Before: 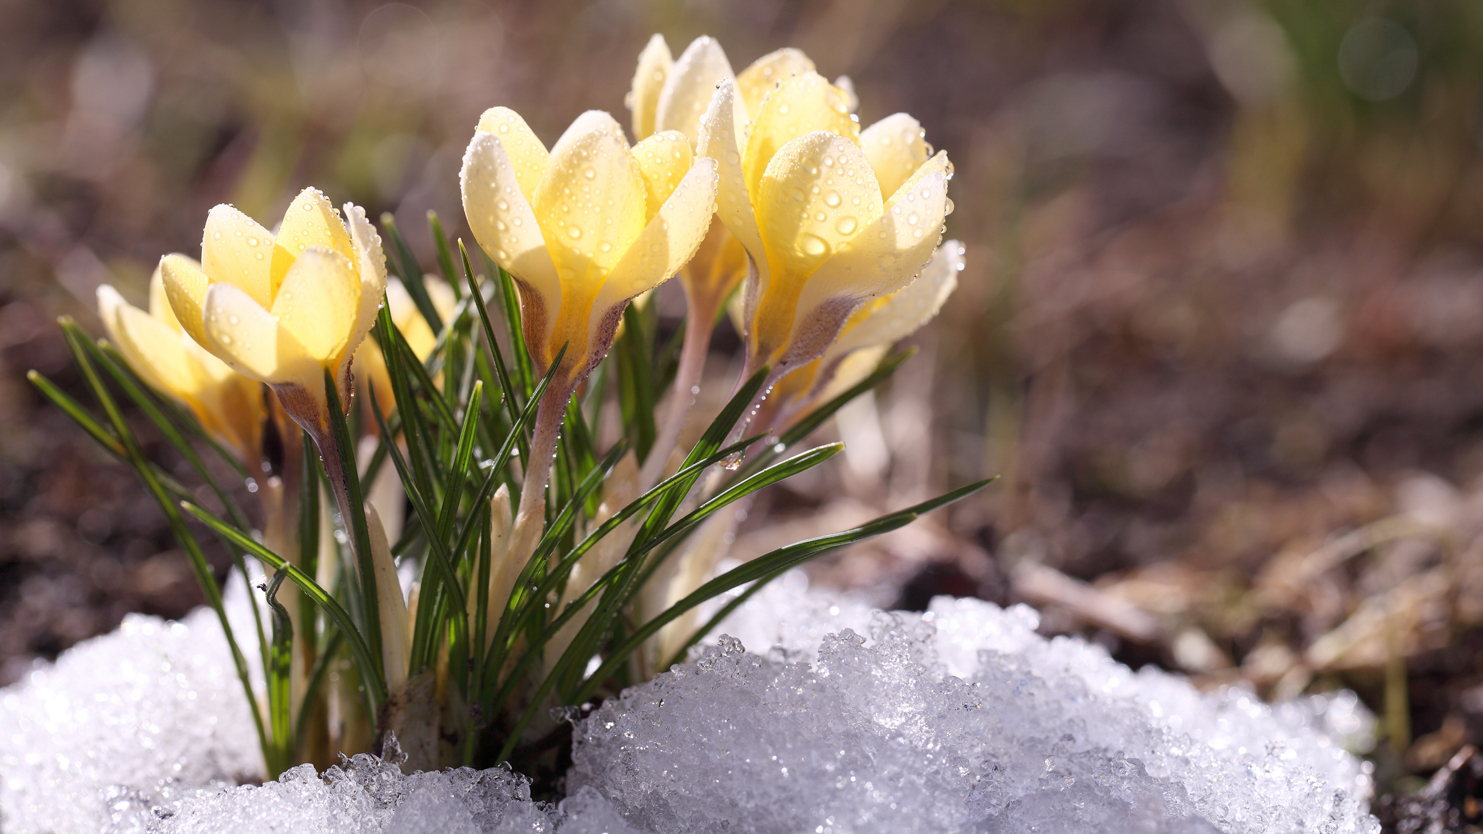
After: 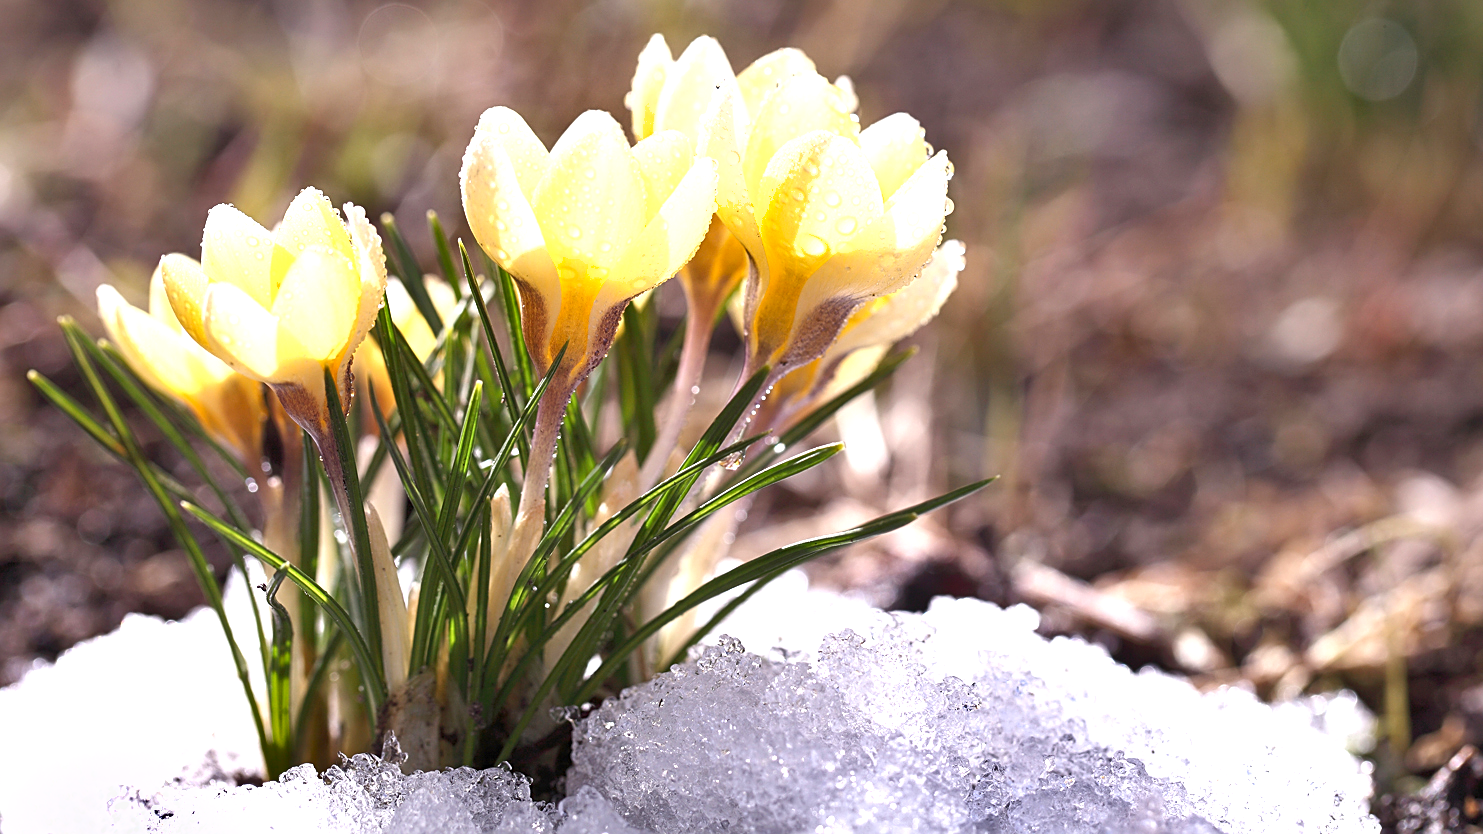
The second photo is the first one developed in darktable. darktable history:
exposure: exposure 0.921 EV, compensate highlight preservation false
sharpen: on, module defaults
shadows and highlights: soften with gaussian
